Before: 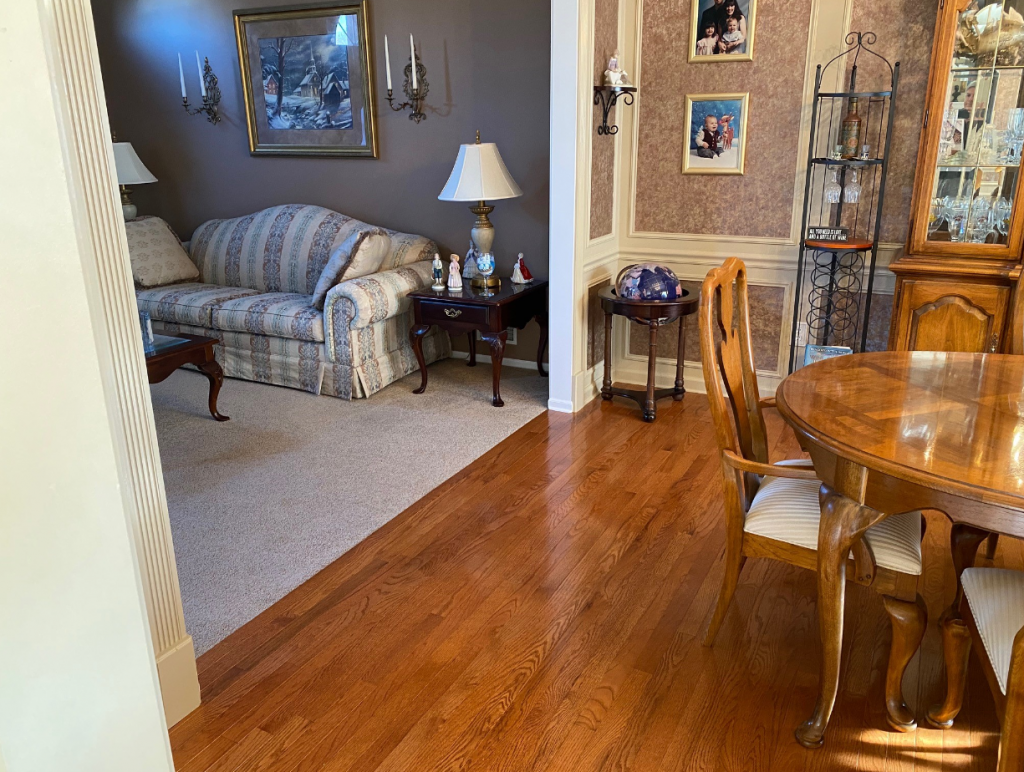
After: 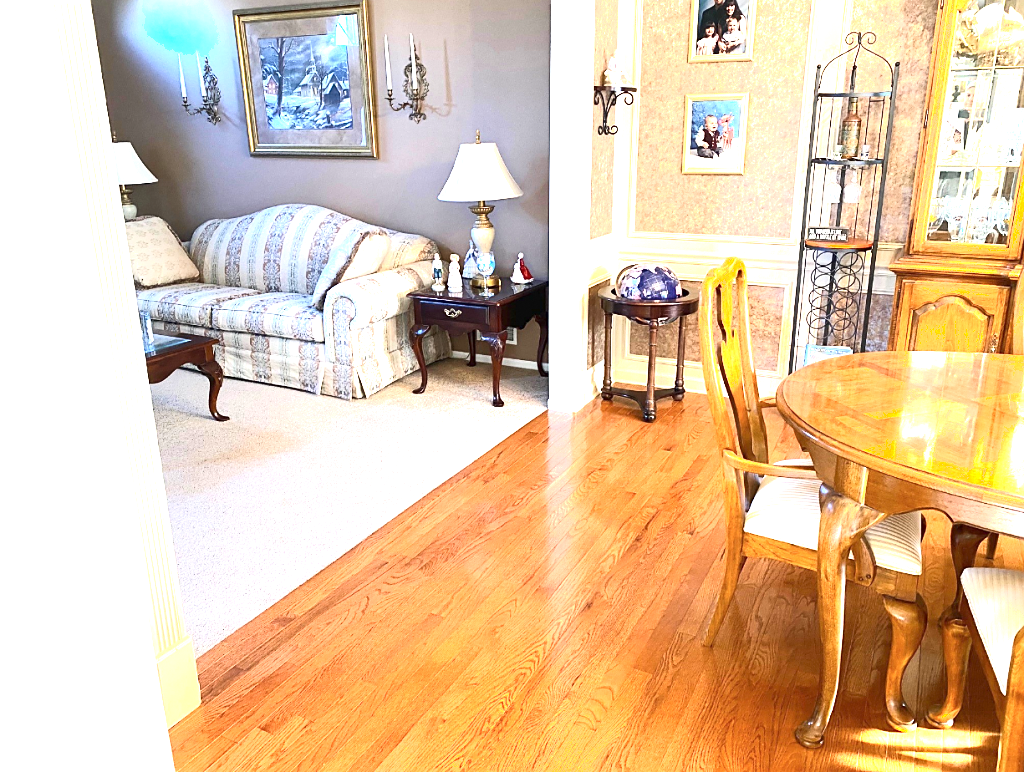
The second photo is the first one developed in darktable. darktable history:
sharpen: radius 1.458, amount 0.398, threshold 1.271
exposure: black level correction 0, exposure 1.975 EV, compensate exposure bias true, compensate highlight preservation false
contrast brightness saturation: contrast 0.15, brightness 0.05
shadows and highlights: shadows 0, highlights 40
grain: coarseness 0.81 ISO, strength 1.34%, mid-tones bias 0%
